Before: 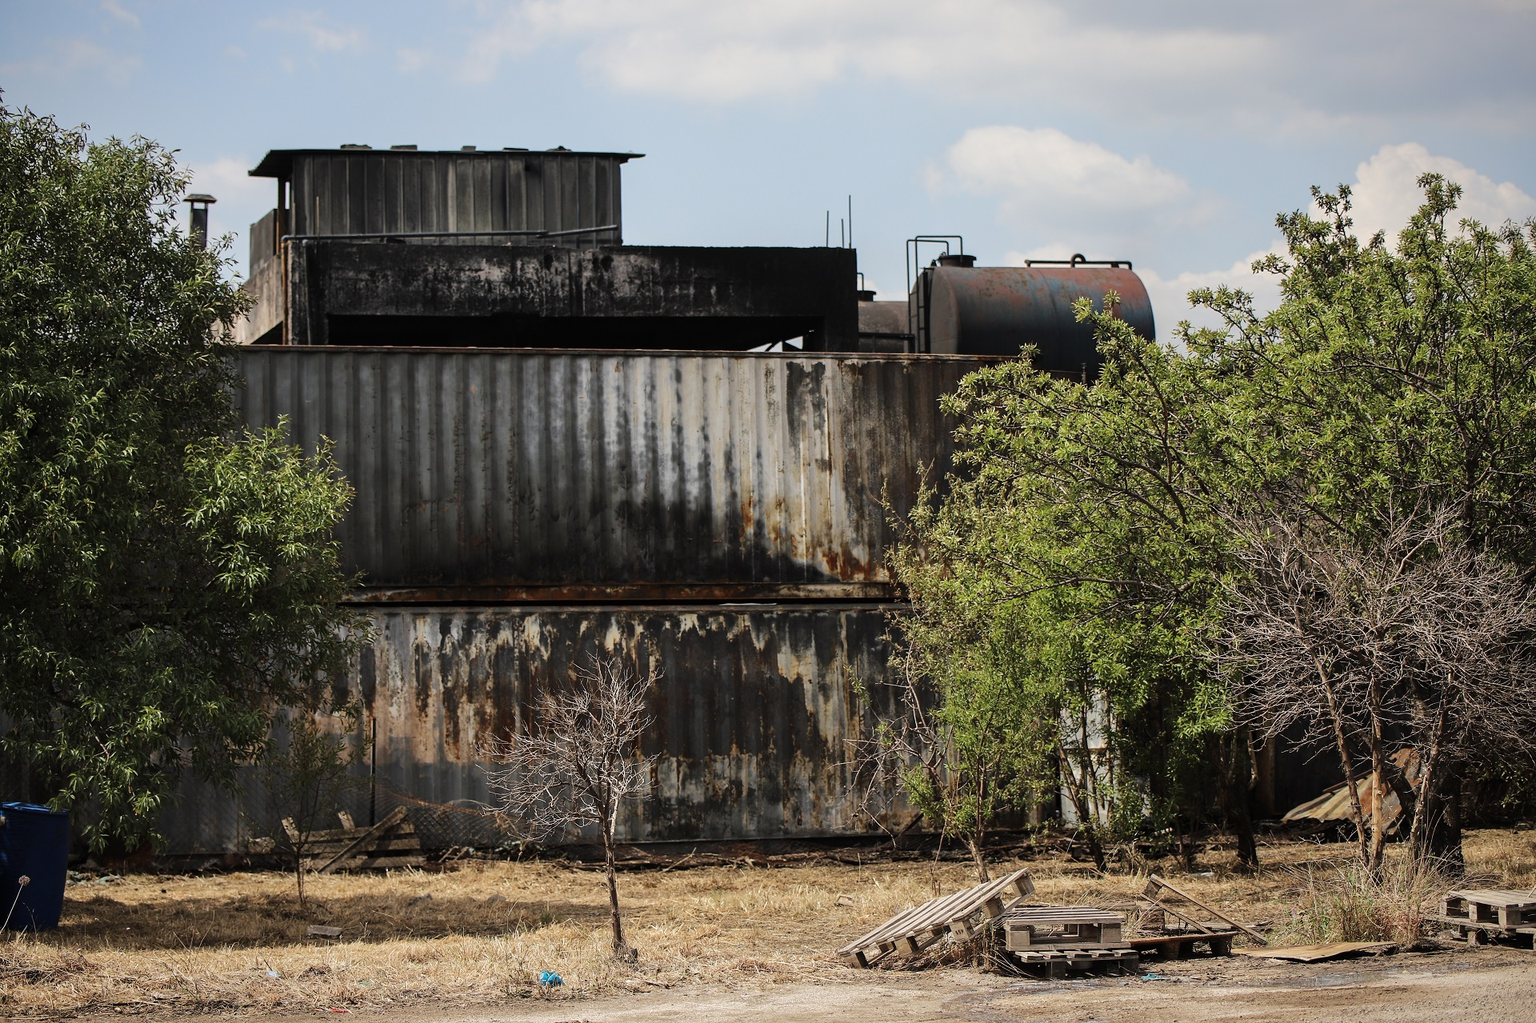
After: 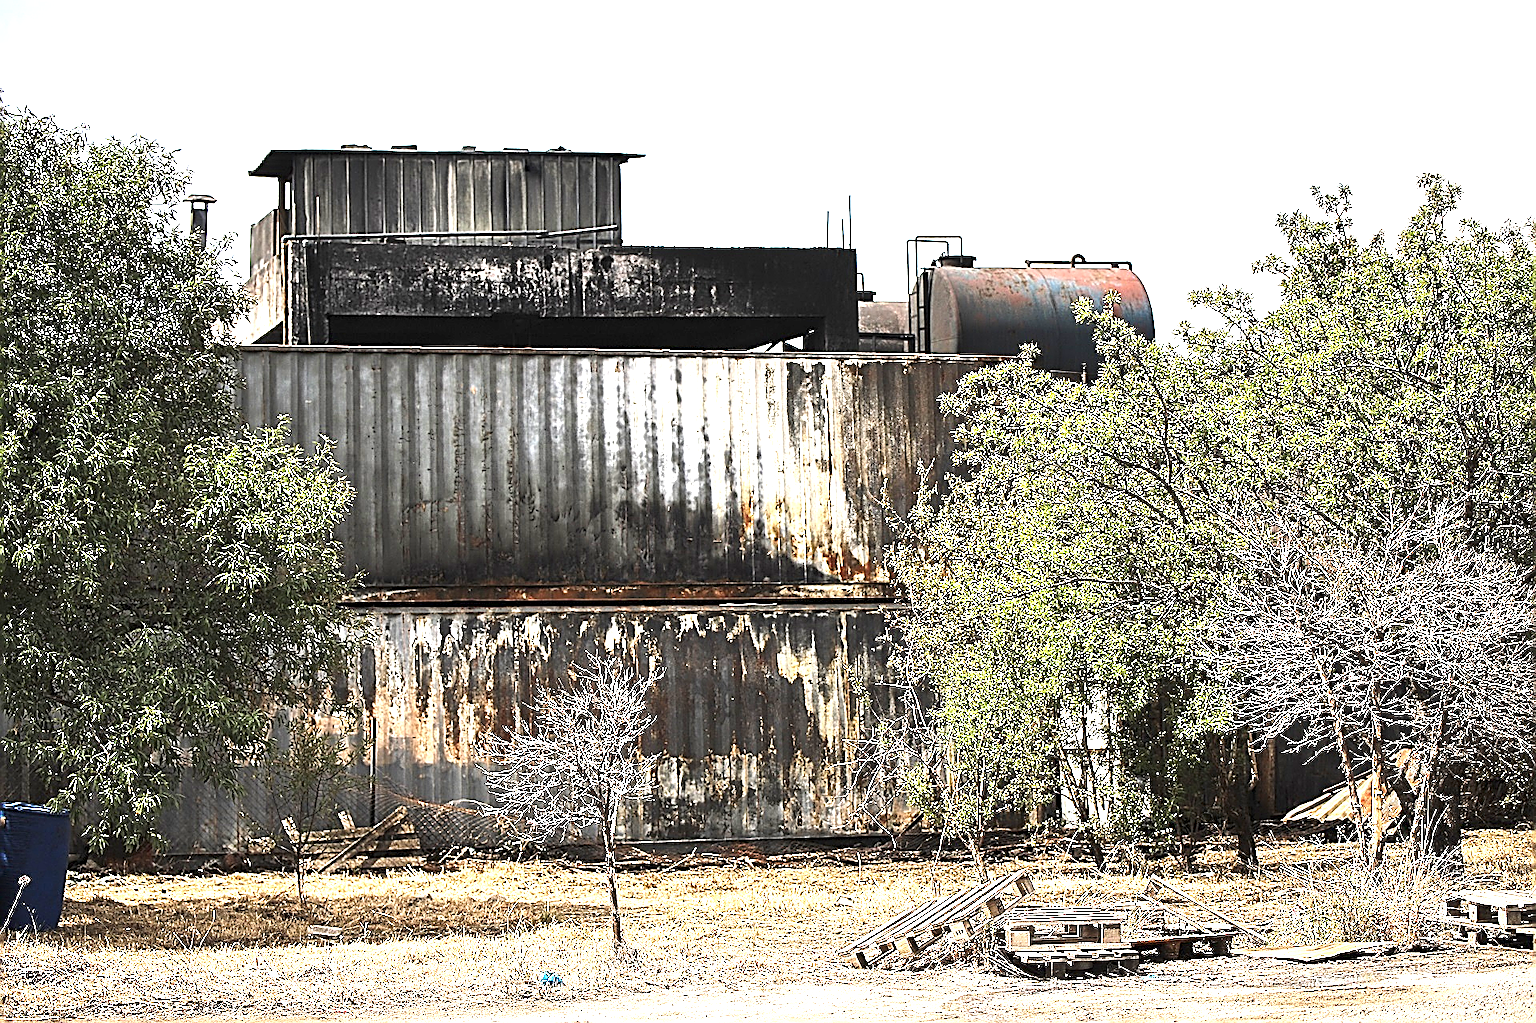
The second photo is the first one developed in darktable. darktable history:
exposure: black level correction 0, exposure 2 EV, compensate exposure bias true, compensate highlight preservation false
sharpen: amount 1.86
shadows and highlights: shadows 37.72, highlights -26.77, soften with gaussian
